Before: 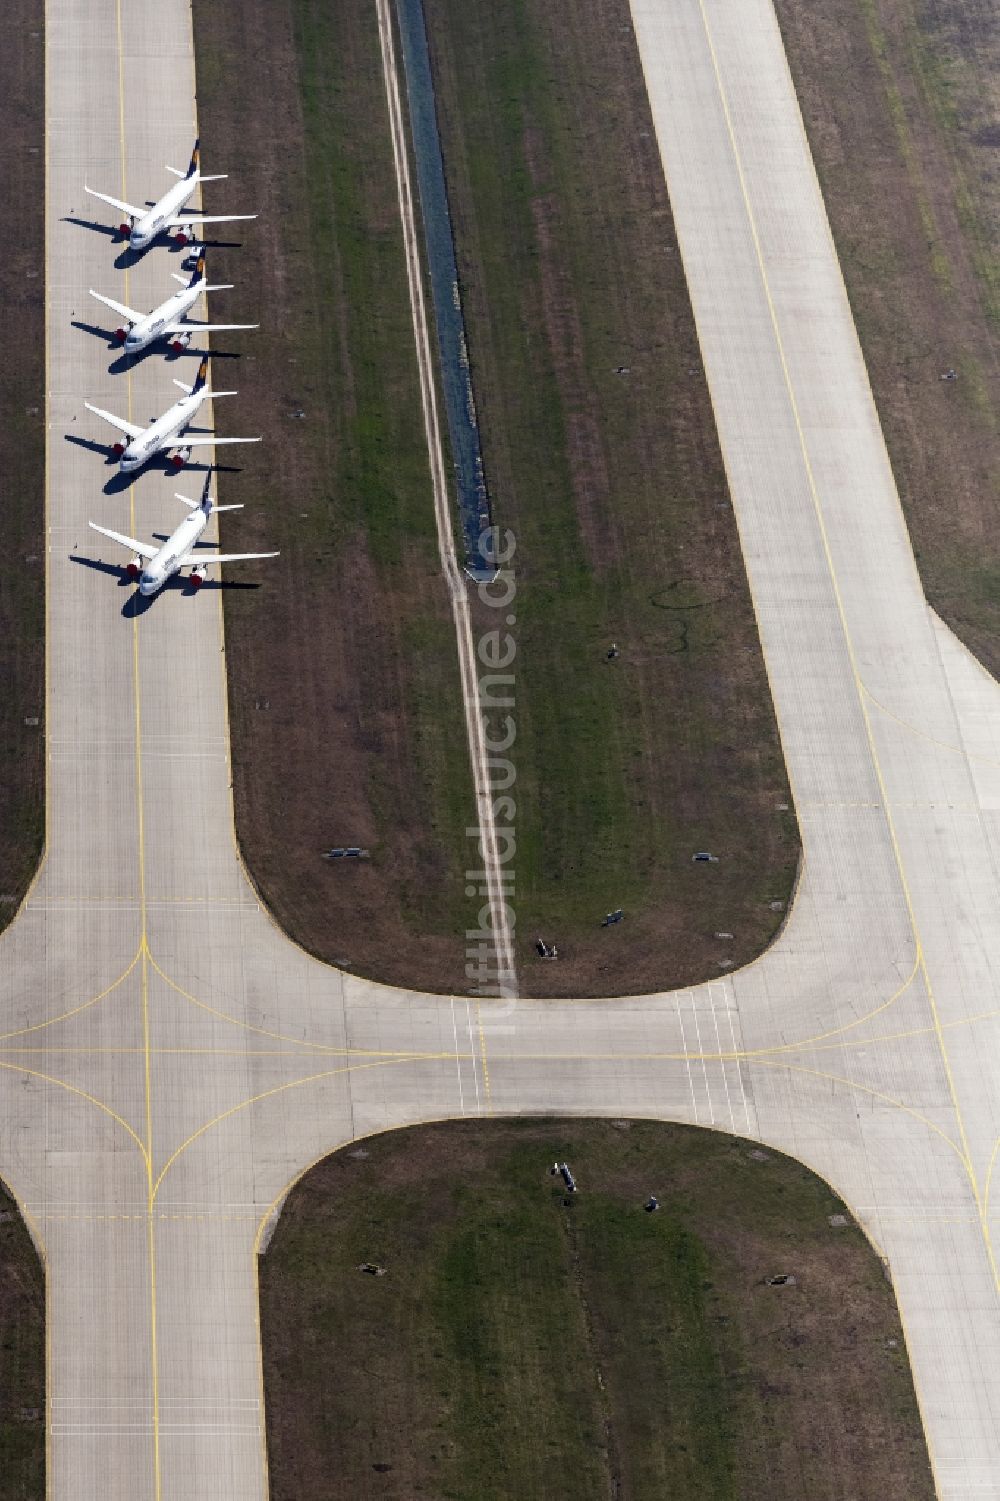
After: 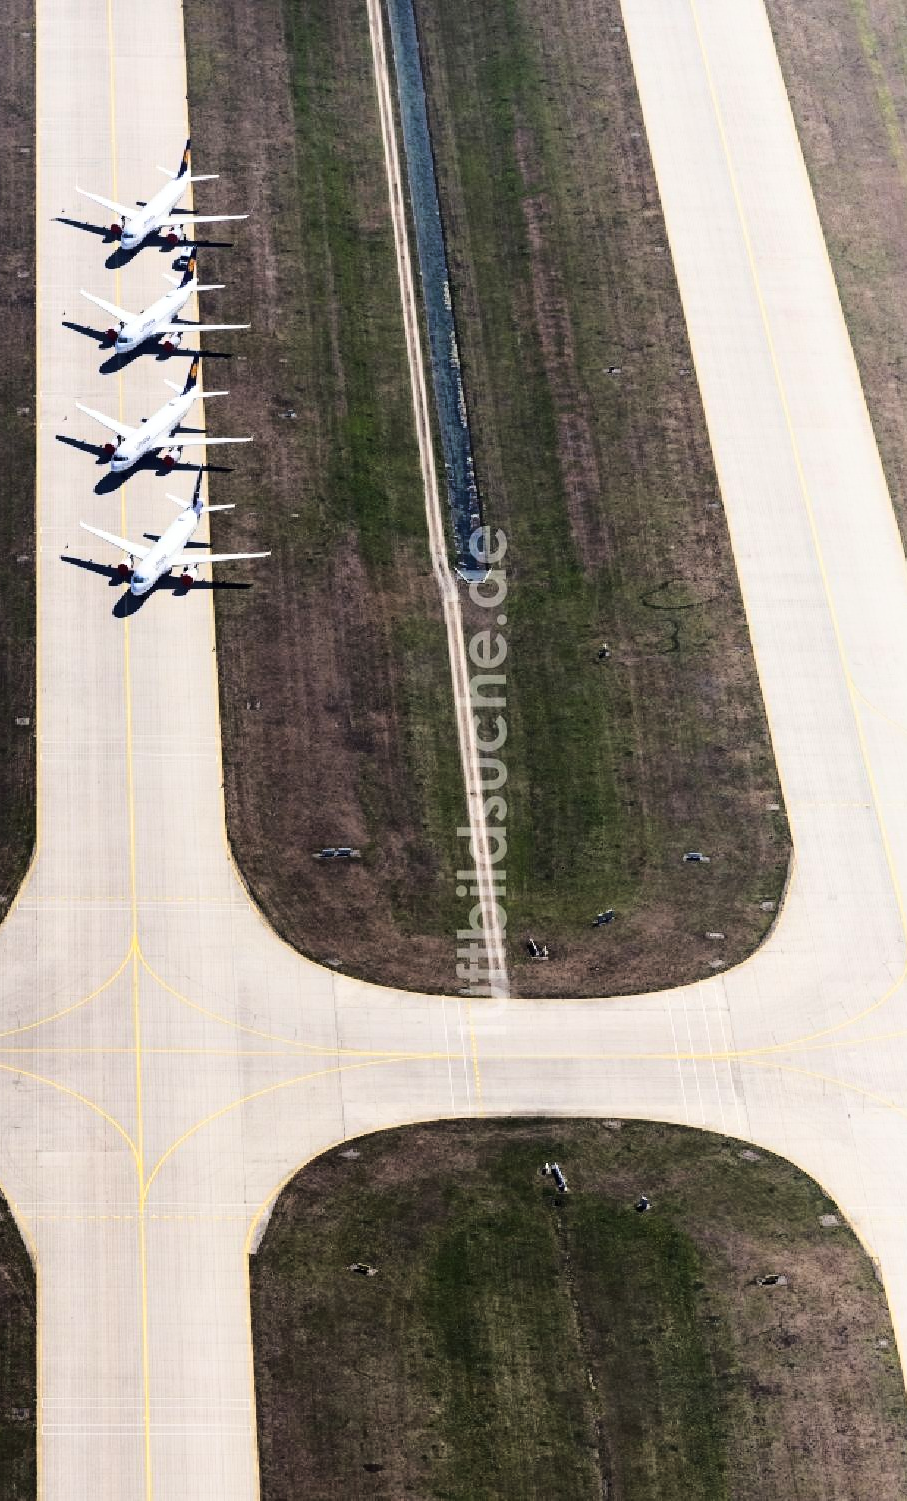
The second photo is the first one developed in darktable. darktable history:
color correction: highlights b* -0.018, saturation 0.984
crop and rotate: left 0.904%, right 8.379%
tone curve: curves: ch0 [(0, 0.003) (0.117, 0.101) (0.257, 0.246) (0.408, 0.432) (0.611, 0.653) (0.824, 0.846) (1, 1)]; ch1 [(0, 0) (0.227, 0.197) (0.405, 0.421) (0.501, 0.501) (0.522, 0.53) (0.563, 0.572) (0.589, 0.611) (0.699, 0.709) (0.976, 0.992)]; ch2 [(0, 0) (0.208, 0.176) (0.377, 0.38) (0.5, 0.5) (0.537, 0.534) (0.571, 0.576) (0.681, 0.746) (1, 1)], color space Lab, linked channels, preserve colors none
base curve: curves: ch0 [(0, 0) (0.028, 0.03) (0.121, 0.232) (0.46, 0.748) (0.859, 0.968) (1, 1)]
